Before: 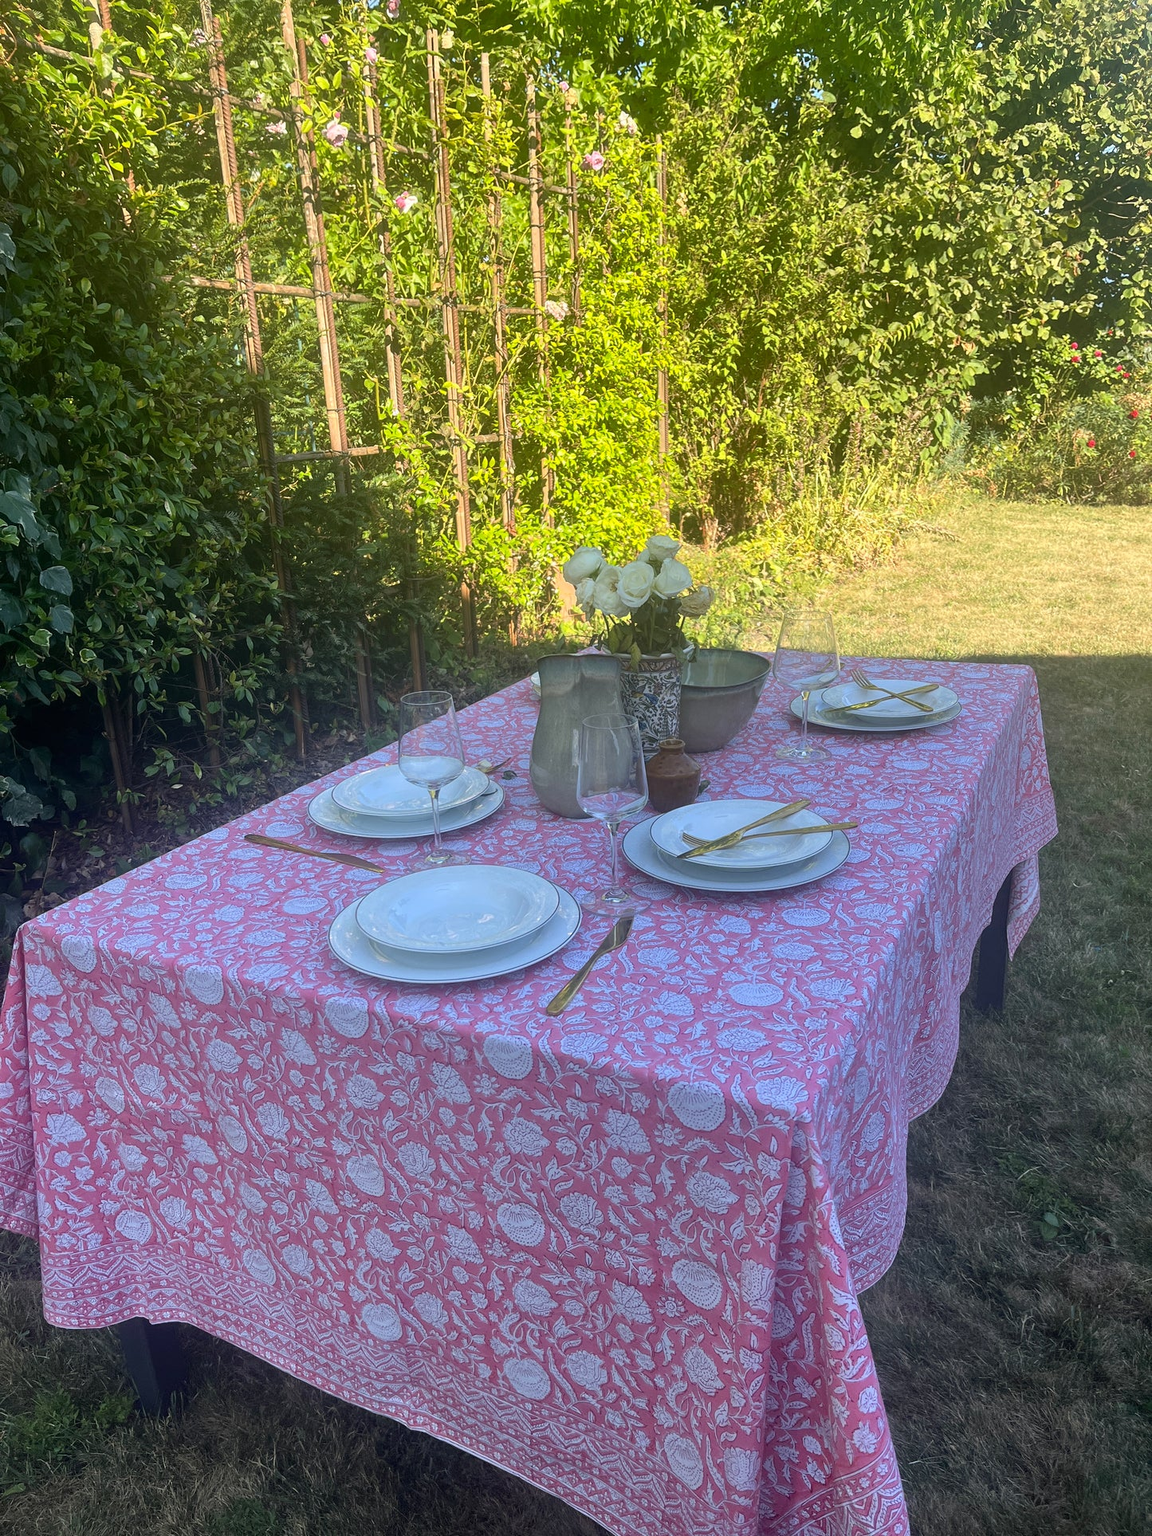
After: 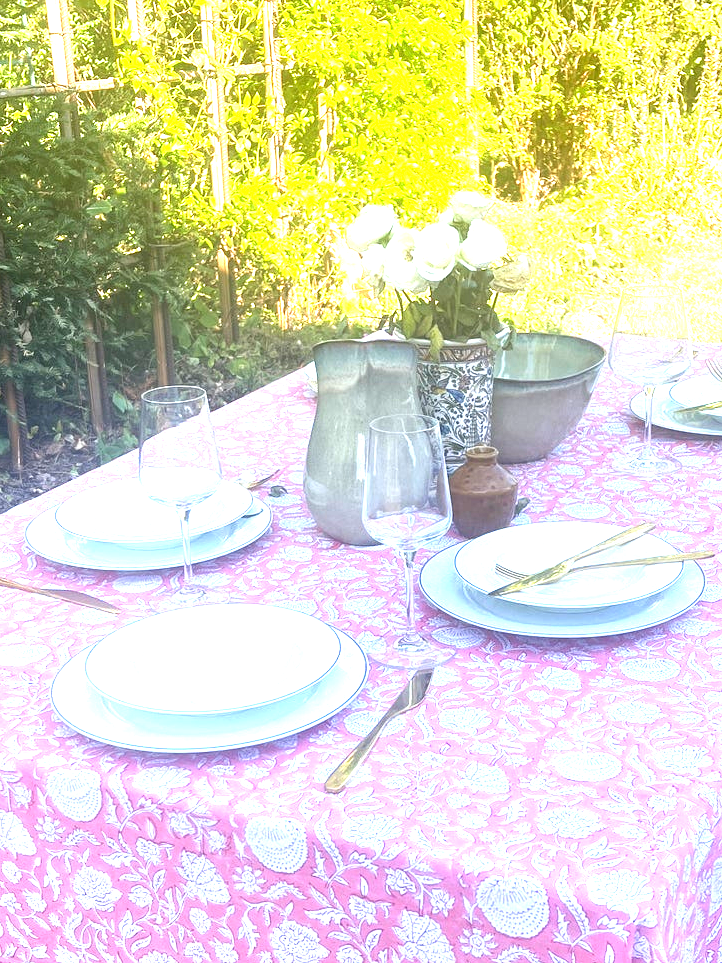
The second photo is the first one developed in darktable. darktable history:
crop: left 25%, top 25%, right 25%, bottom 25%
exposure: black level correction 0, exposure 2.088 EV, compensate exposure bias true, compensate highlight preservation false
